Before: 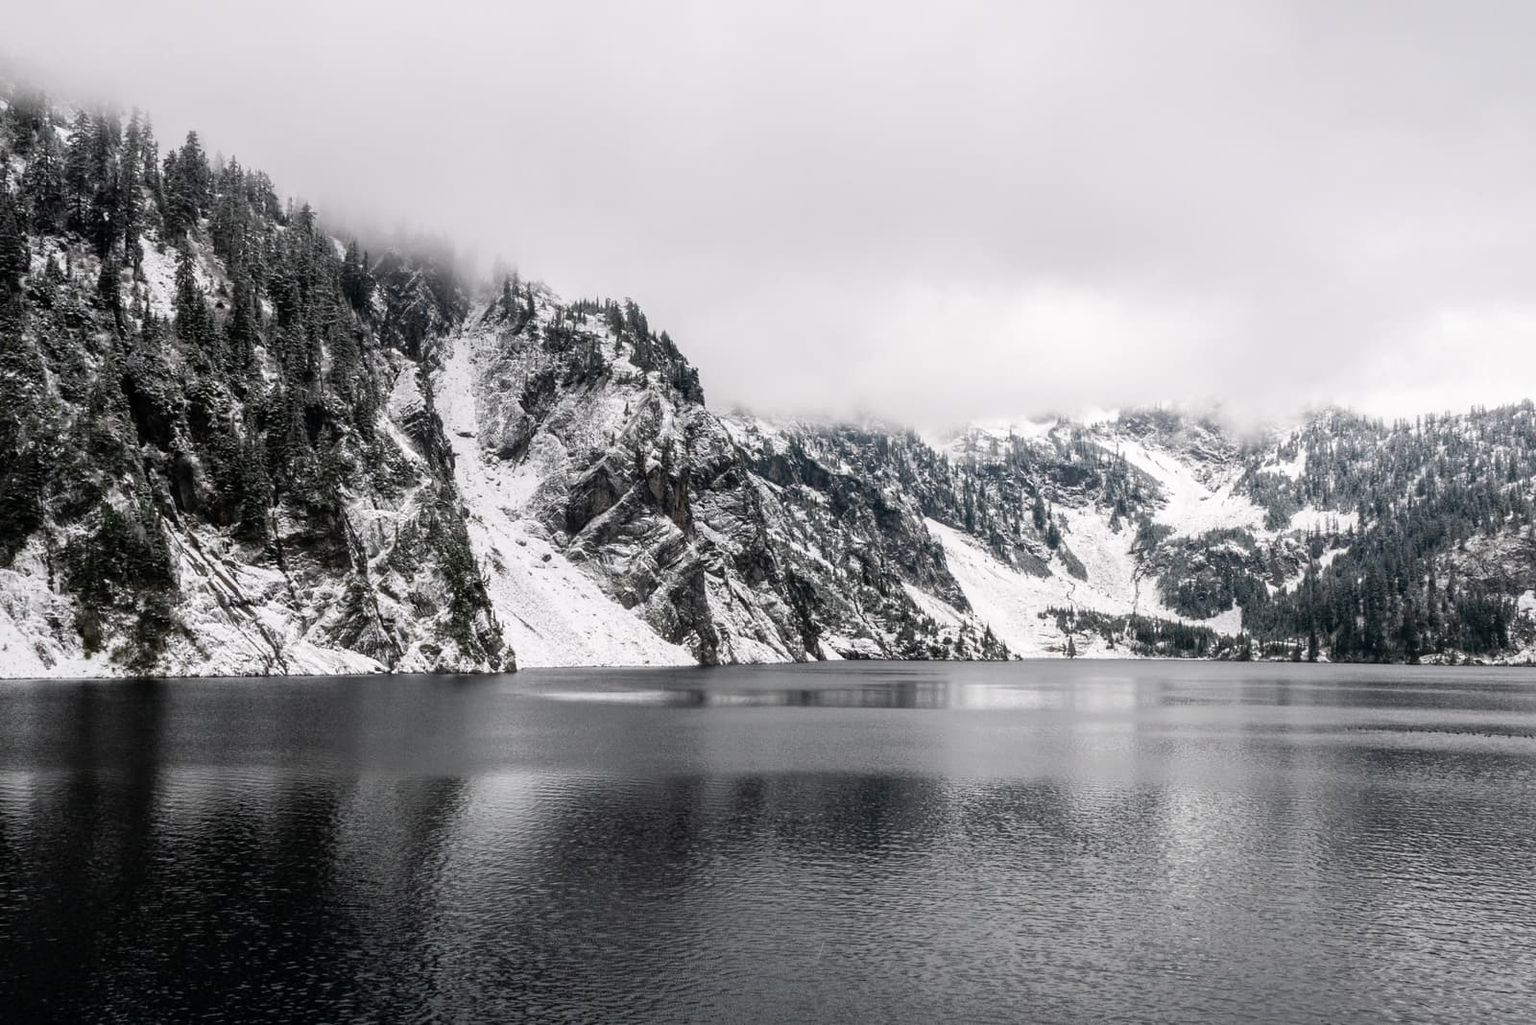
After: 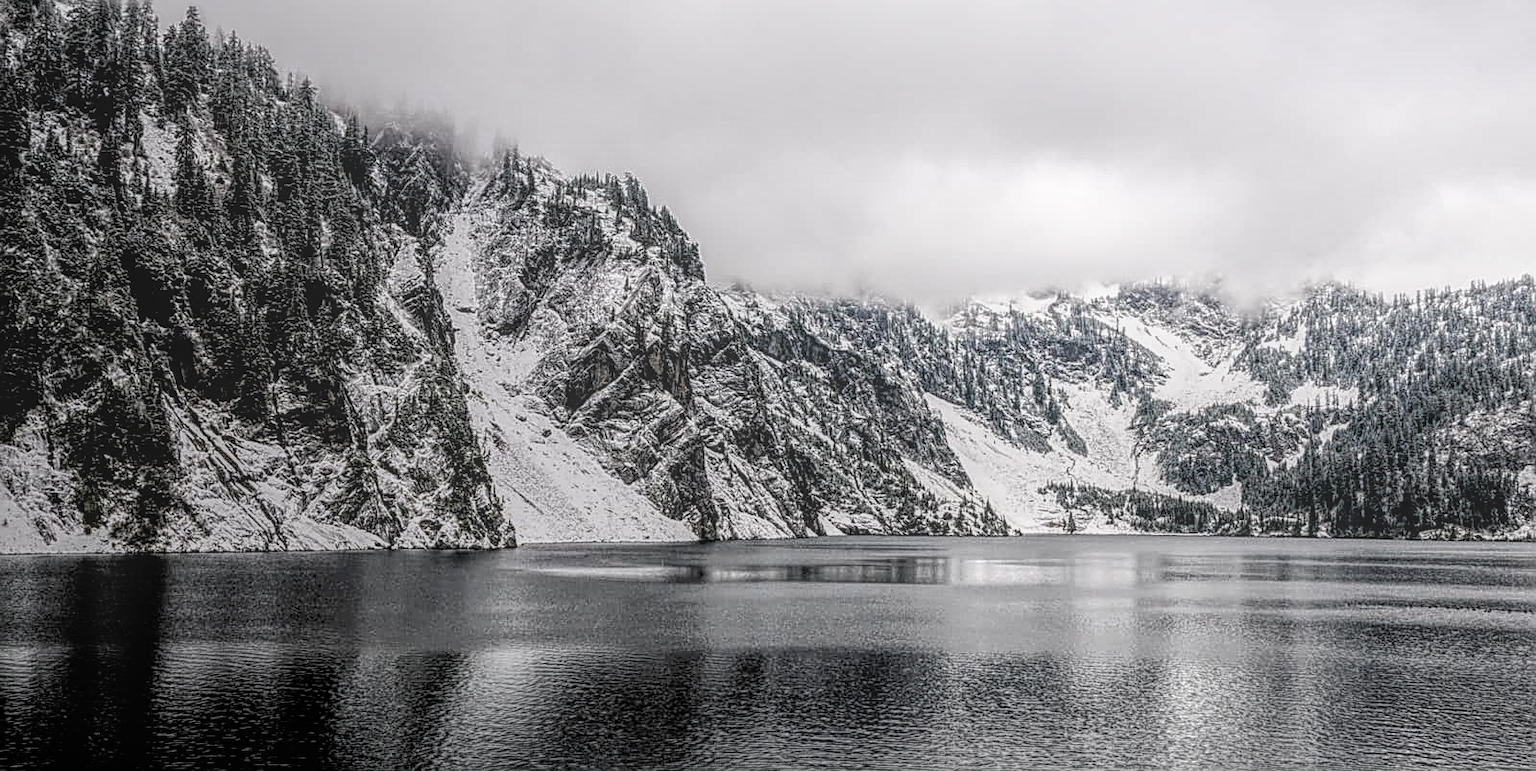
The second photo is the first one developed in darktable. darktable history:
sharpen: amount 0.889
local contrast: highlights 20%, shadows 26%, detail 200%, midtone range 0.2
filmic rgb: black relative exposure -16 EV, white relative exposure 6.28 EV, hardness 5.08, contrast 1.342, add noise in highlights 0.001, color science v3 (2019), use custom middle-gray values true, contrast in highlights soft
crop and rotate: top 12.261%, bottom 12.403%
